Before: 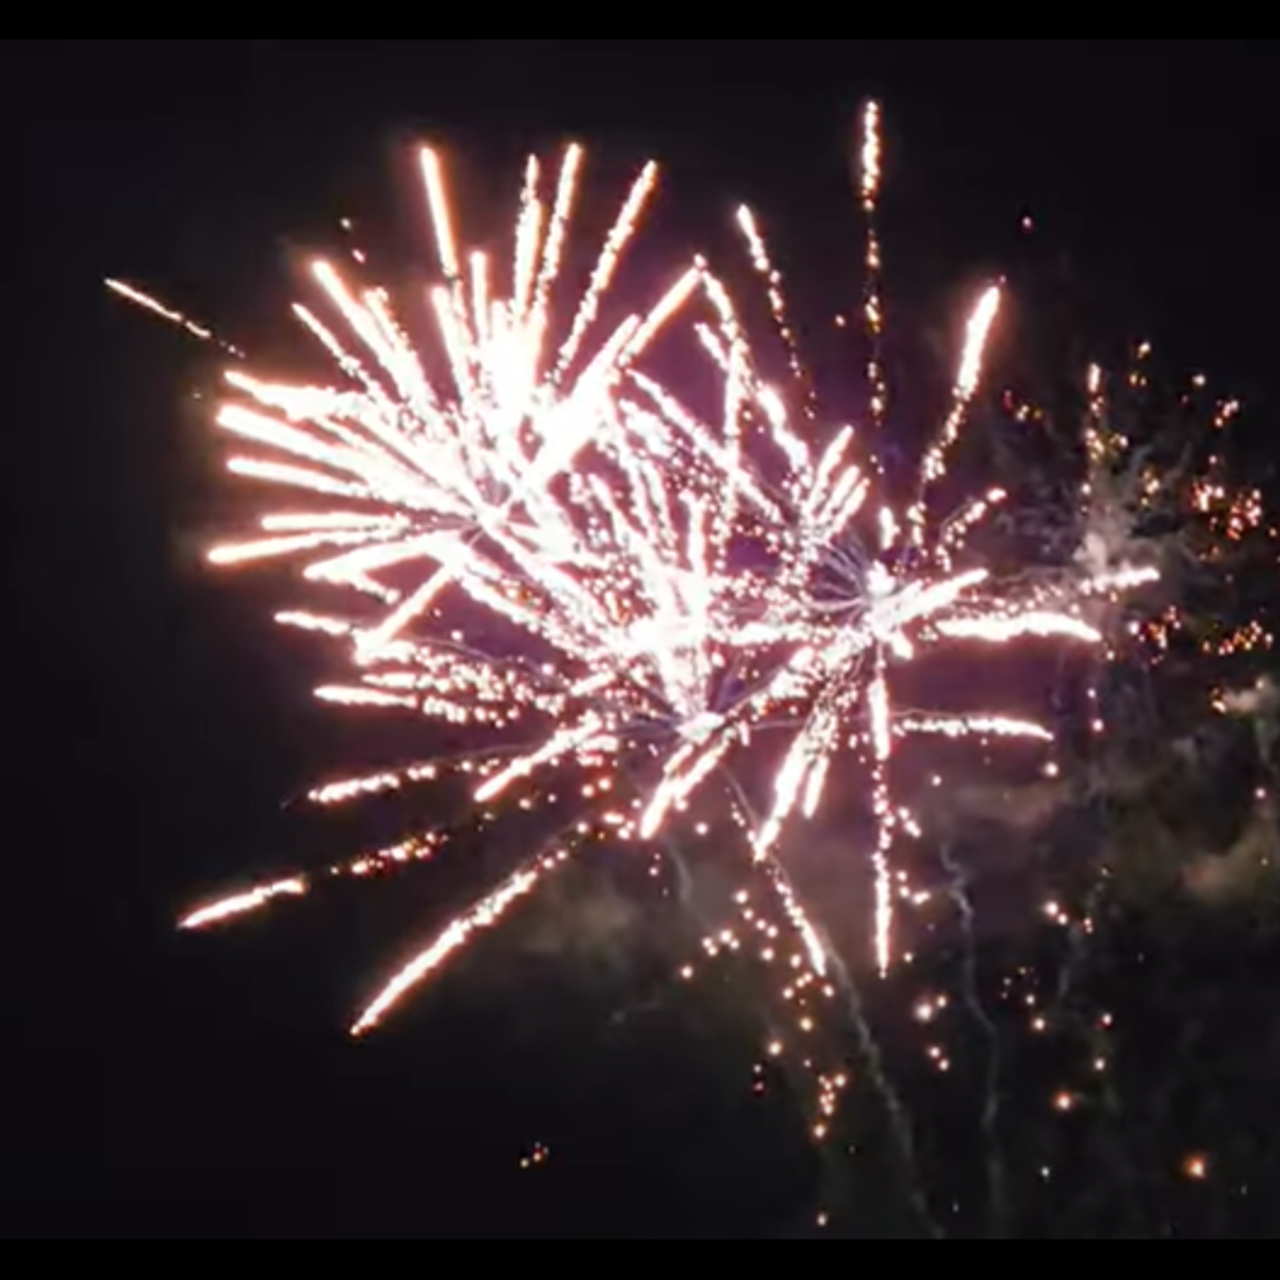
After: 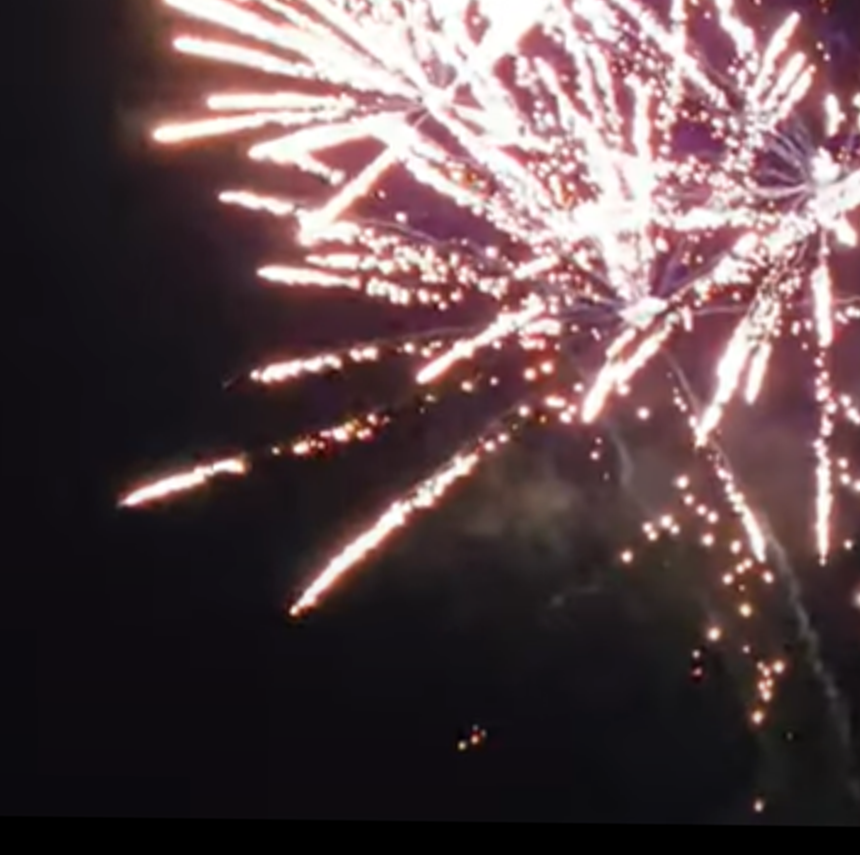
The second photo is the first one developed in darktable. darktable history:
crop and rotate: angle -0.707°, left 3.87%, top 32.347%, right 28.103%
